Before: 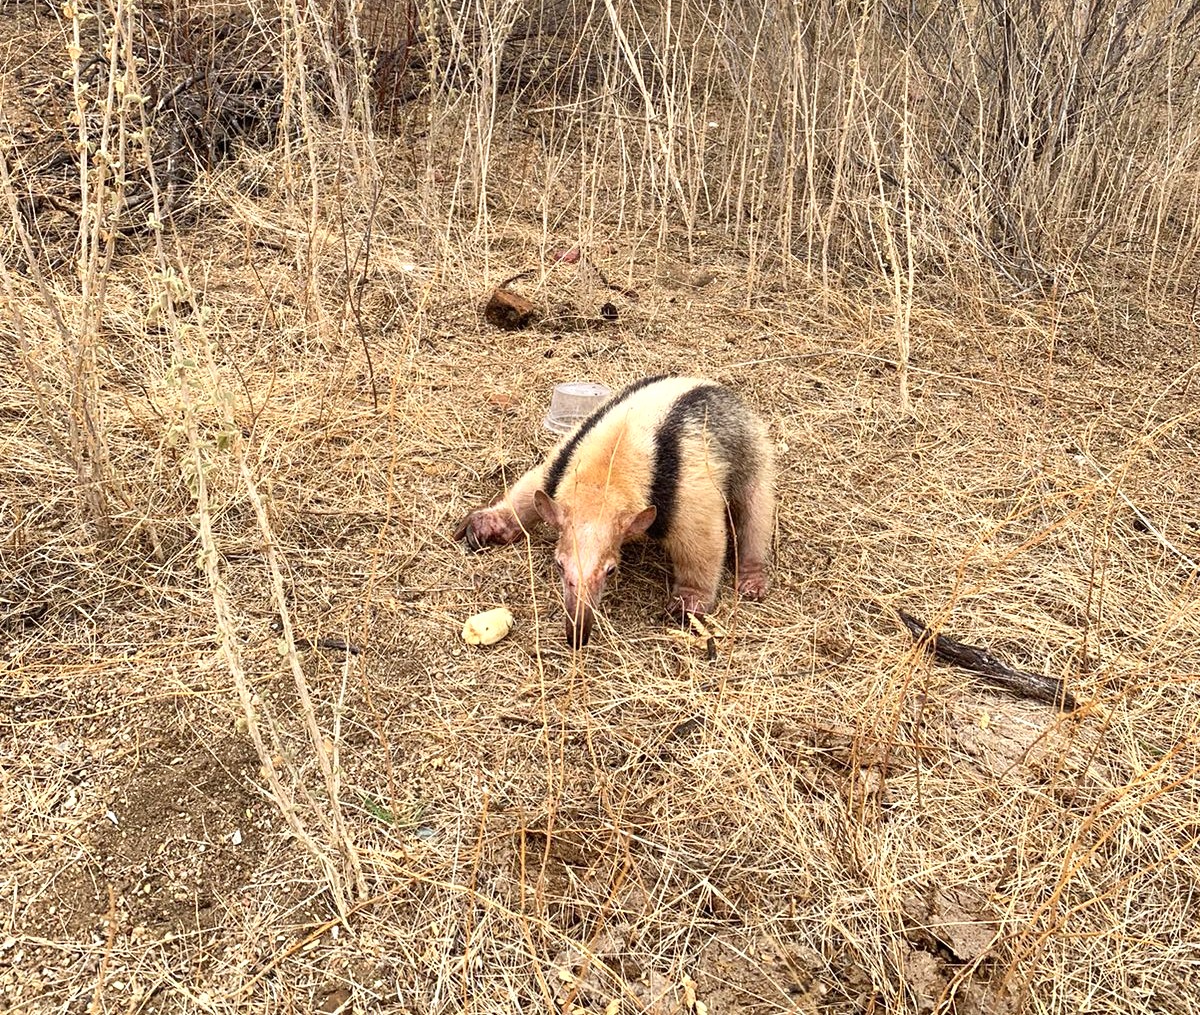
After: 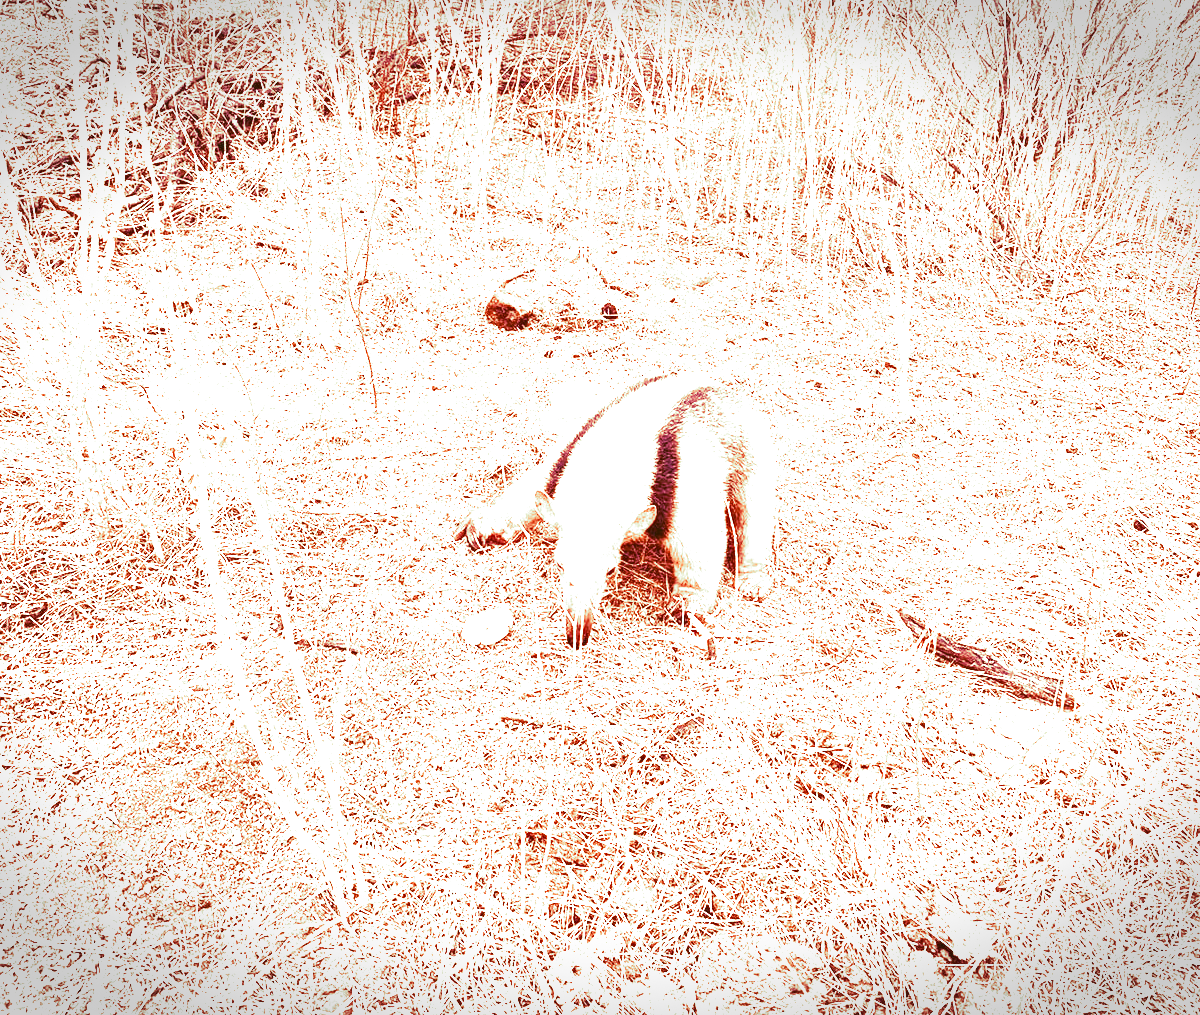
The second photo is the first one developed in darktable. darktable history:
local contrast: mode bilateral grid, contrast 100, coarseness 100, detail 91%, midtone range 0.2
color balance: lift [1.004, 1.002, 1.002, 0.998], gamma [1, 1.007, 1.002, 0.993], gain [1, 0.977, 1.013, 1.023], contrast -3.64%
color zones: curves: ch0 [(0, 0.5) (0.143, 0.5) (0.286, 0.5) (0.429, 0.5) (0.571, 0.5) (0.714, 0.476) (0.857, 0.5) (1, 0.5)]; ch2 [(0, 0.5) (0.143, 0.5) (0.286, 0.5) (0.429, 0.5) (0.571, 0.5) (0.714, 0.487) (0.857, 0.5) (1, 0.5)]
split-toning: shadows › hue 290.82°, shadows › saturation 0.34, highlights › saturation 0.38, balance 0, compress 50%
vignetting: fall-off start 100%, brightness -0.406, saturation -0.3, width/height ratio 1.324, dithering 8-bit output, unbound false
tone curve: curves: ch0 [(0, 0.047) (0.199, 0.263) (0.47, 0.555) (0.805, 0.839) (1, 0.962)], color space Lab, linked channels, preserve colors none
levels: levels [0, 0.474, 0.947]
white balance: red 2.405, blue 1.709
